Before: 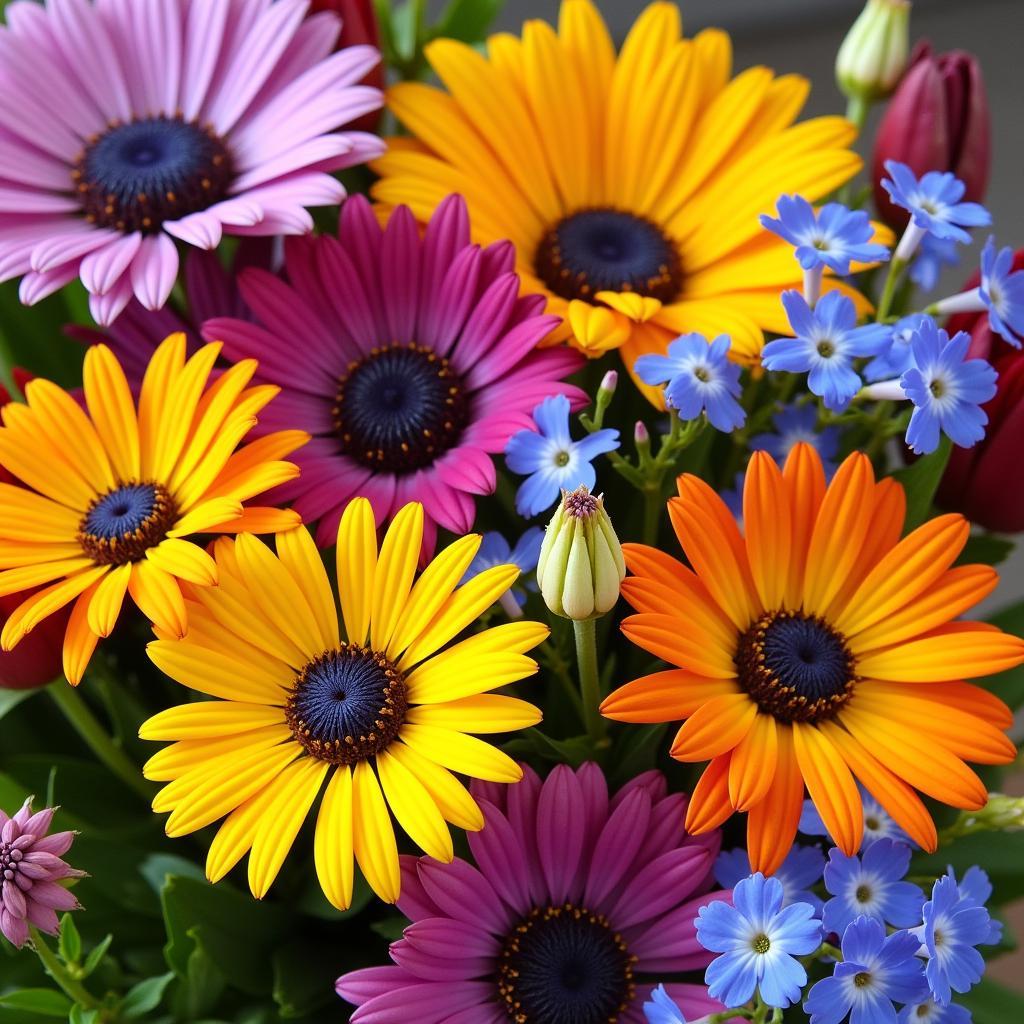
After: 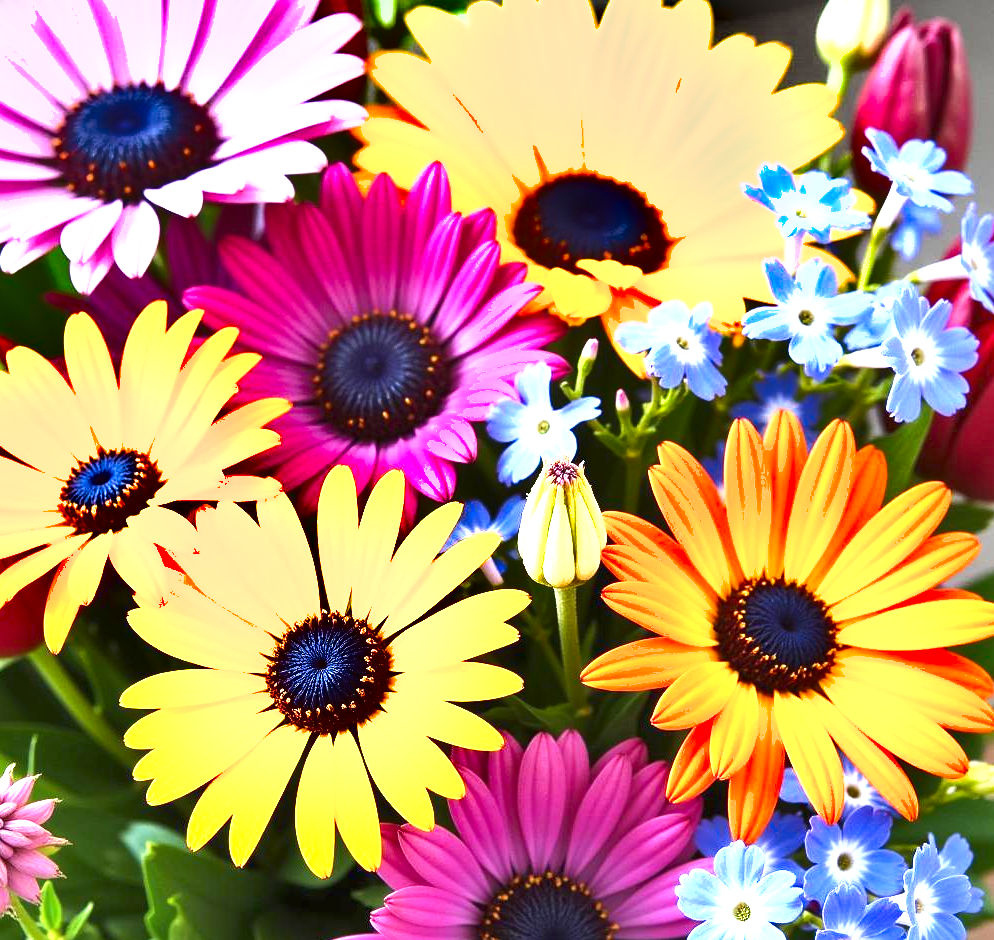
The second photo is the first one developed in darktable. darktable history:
crop: left 1.911%, top 3.146%, right 0.956%, bottom 4.98%
shadows and highlights: low approximation 0.01, soften with gaussian
exposure: black level correction 0, exposure 2.122 EV, compensate exposure bias true, compensate highlight preservation false
